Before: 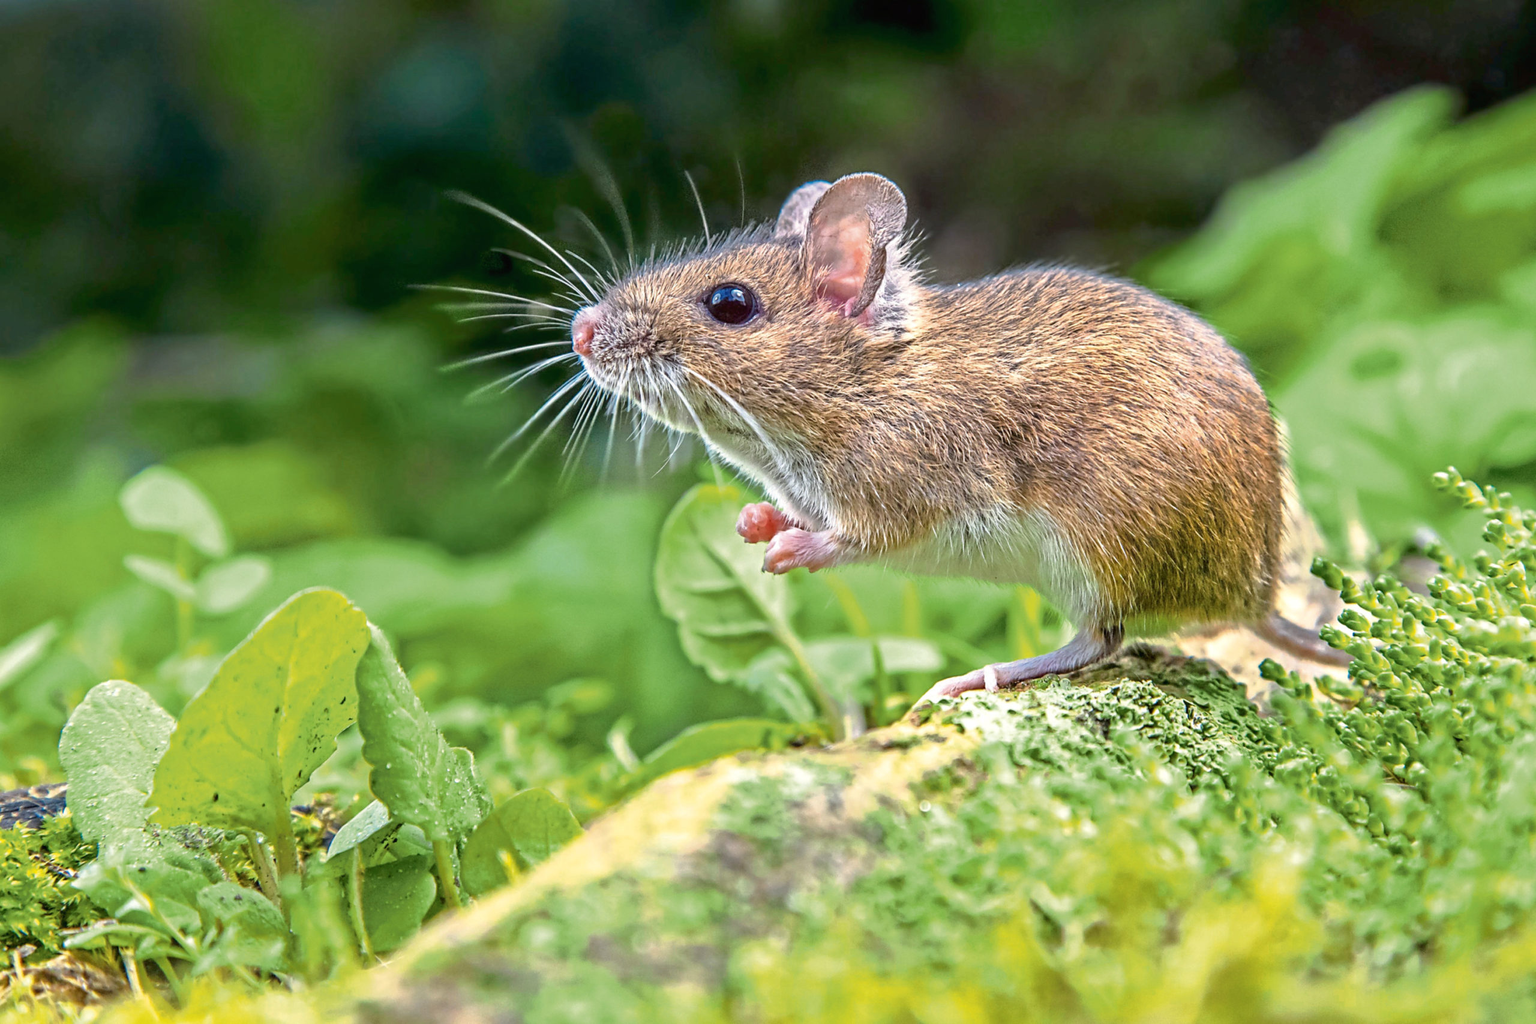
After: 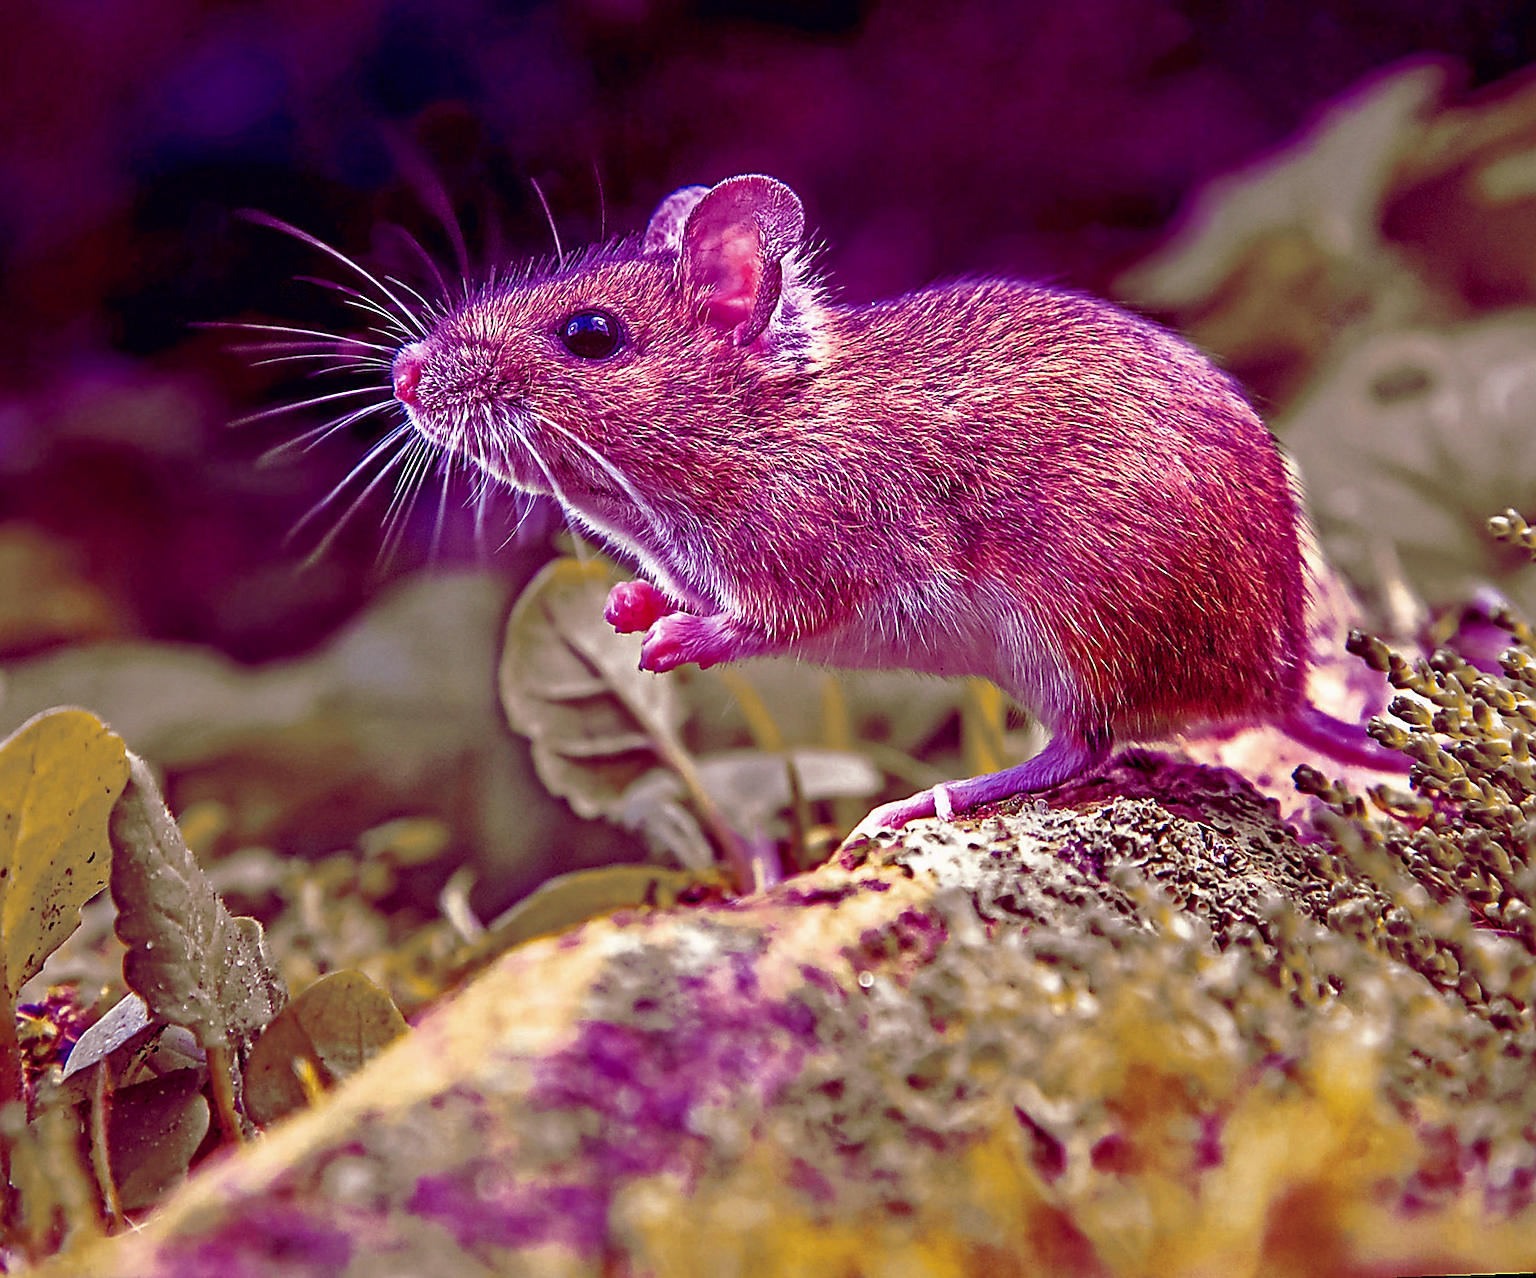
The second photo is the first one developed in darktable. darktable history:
tone equalizer: -8 EV 0.25 EV, -7 EV 0.417 EV, -6 EV 0.417 EV, -5 EV 0.25 EV, -3 EV -0.25 EV, -2 EV -0.417 EV, -1 EV -0.417 EV, +0 EV -0.25 EV, edges refinement/feathering 500, mask exposure compensation -1.57 EV, preserve details guided filter
crop: left 16.145%
sharpen: radius 1.4, amount 1.25, threshold 0.7
rotate and perspective: rotation -1.68°, lens shift (vertical) -0.146, crop left 0.049, crop right 0.912, crop top 0.032, crop bottom 0.96
color balance: mode lift, gamma, gain (sRGB), lift [1, 1, 0.101, 1]
exposure: exposure 0.29 EV, compensate highlight preservation false
